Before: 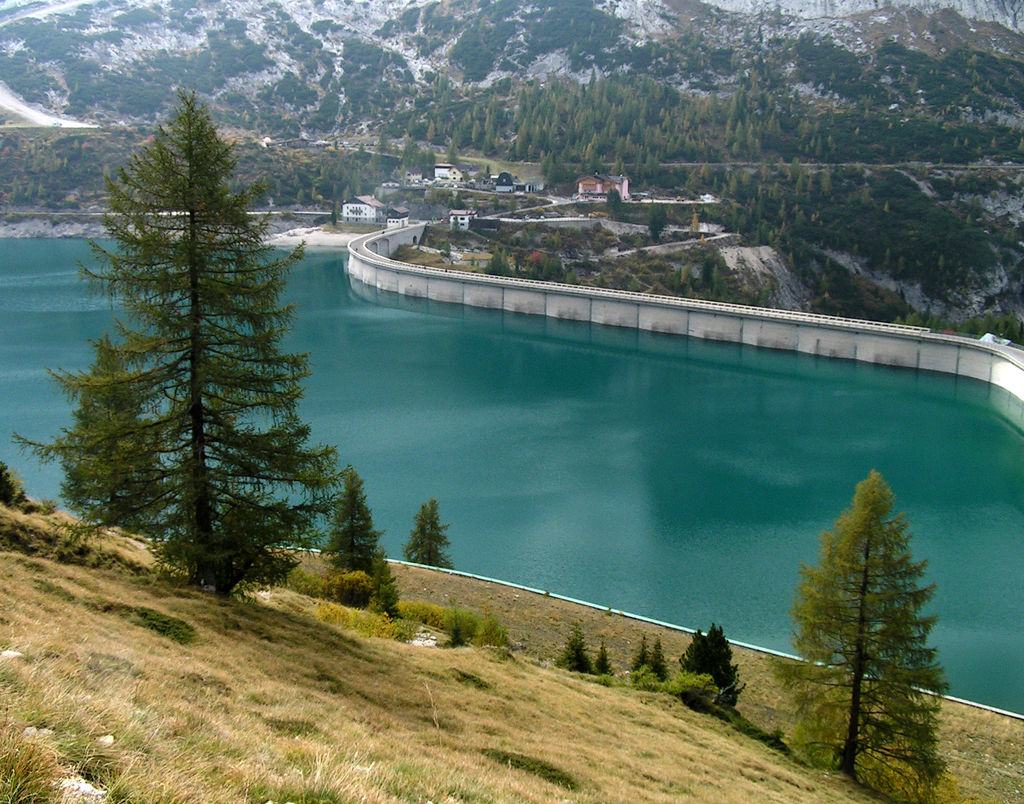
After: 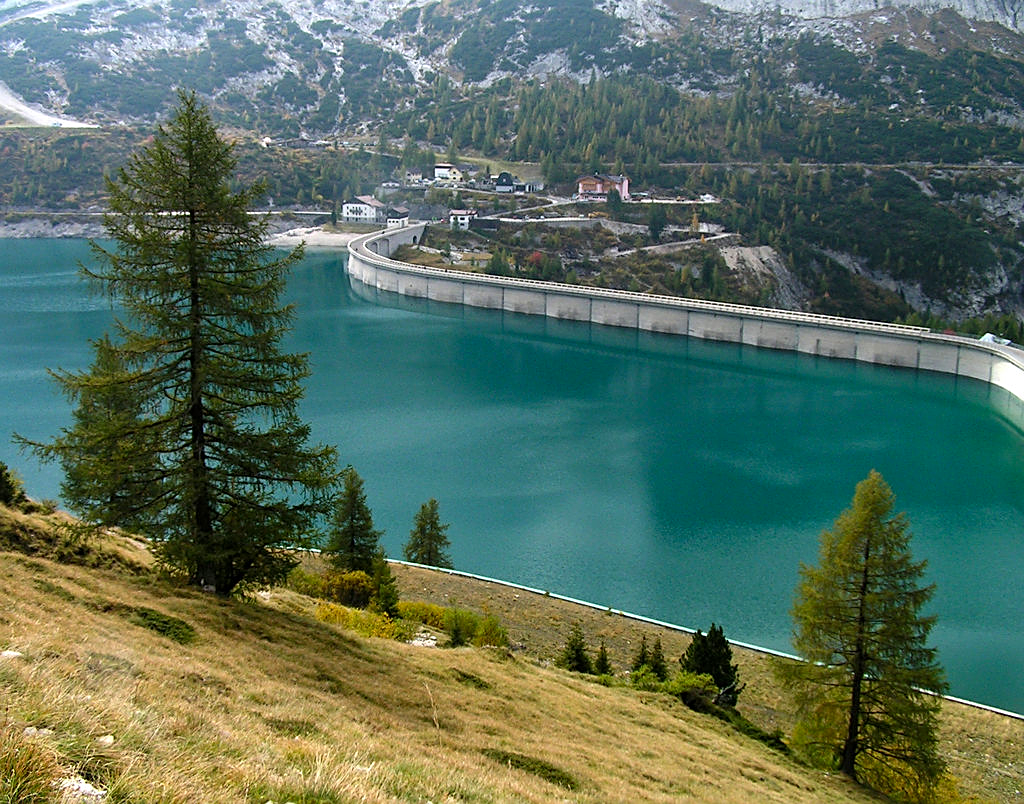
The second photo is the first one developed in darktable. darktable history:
contrast brightness saturation: saturation 0.127
sharpen: on, module defaults
